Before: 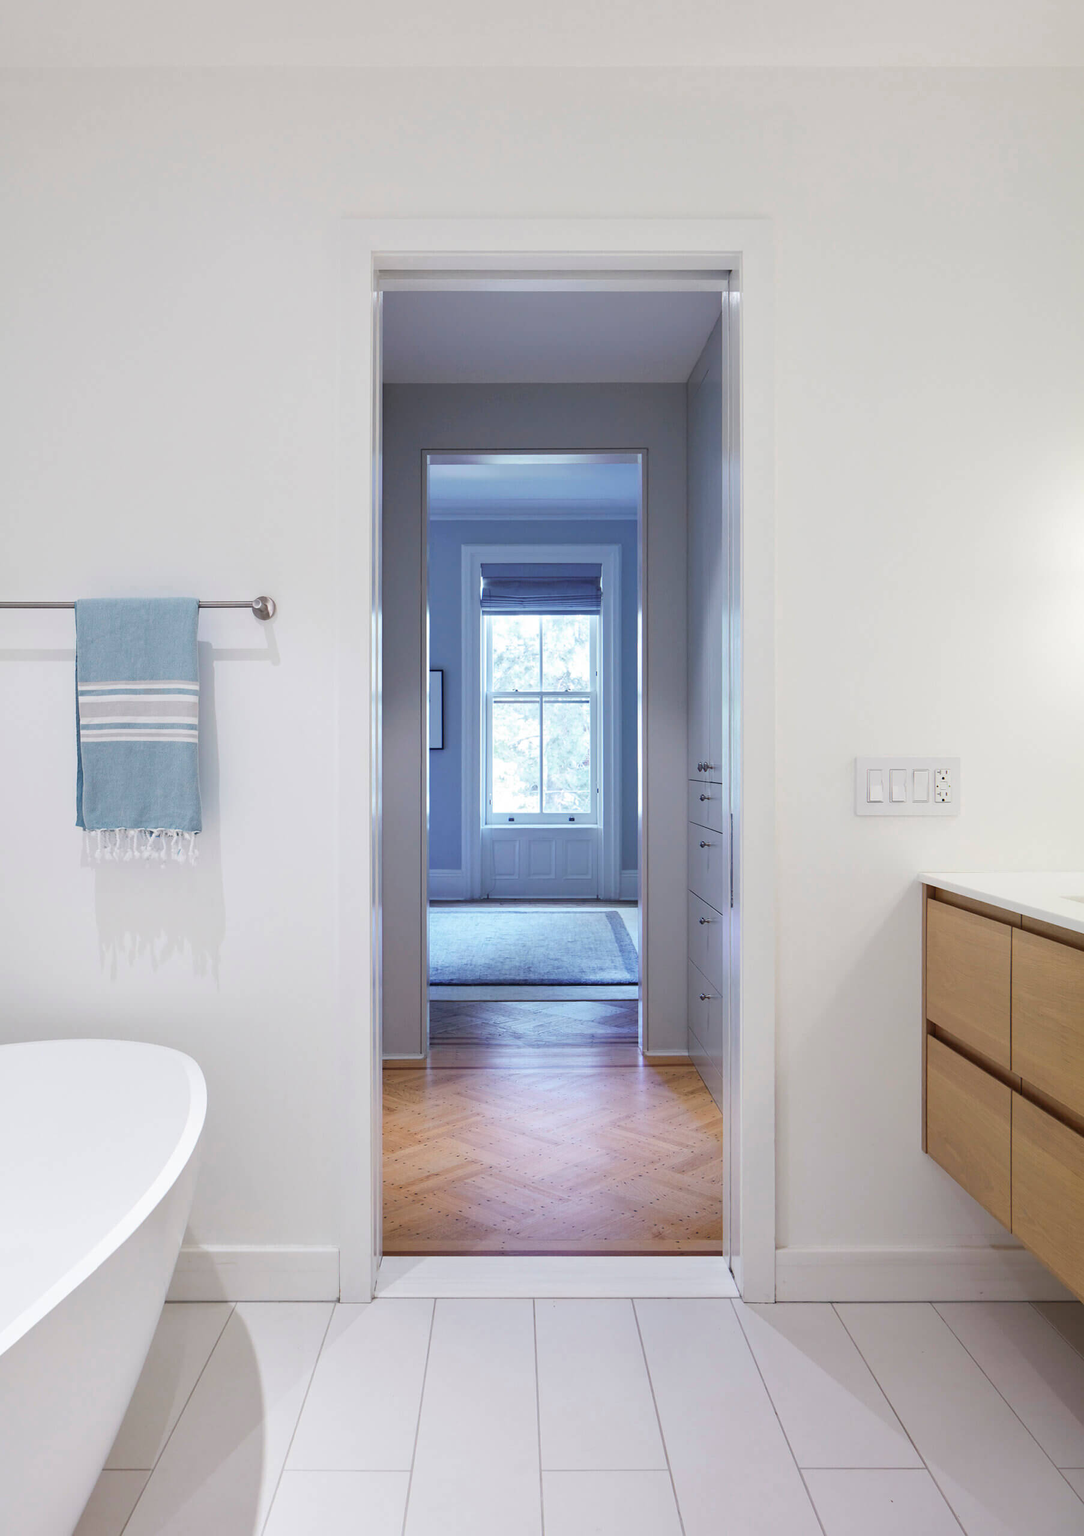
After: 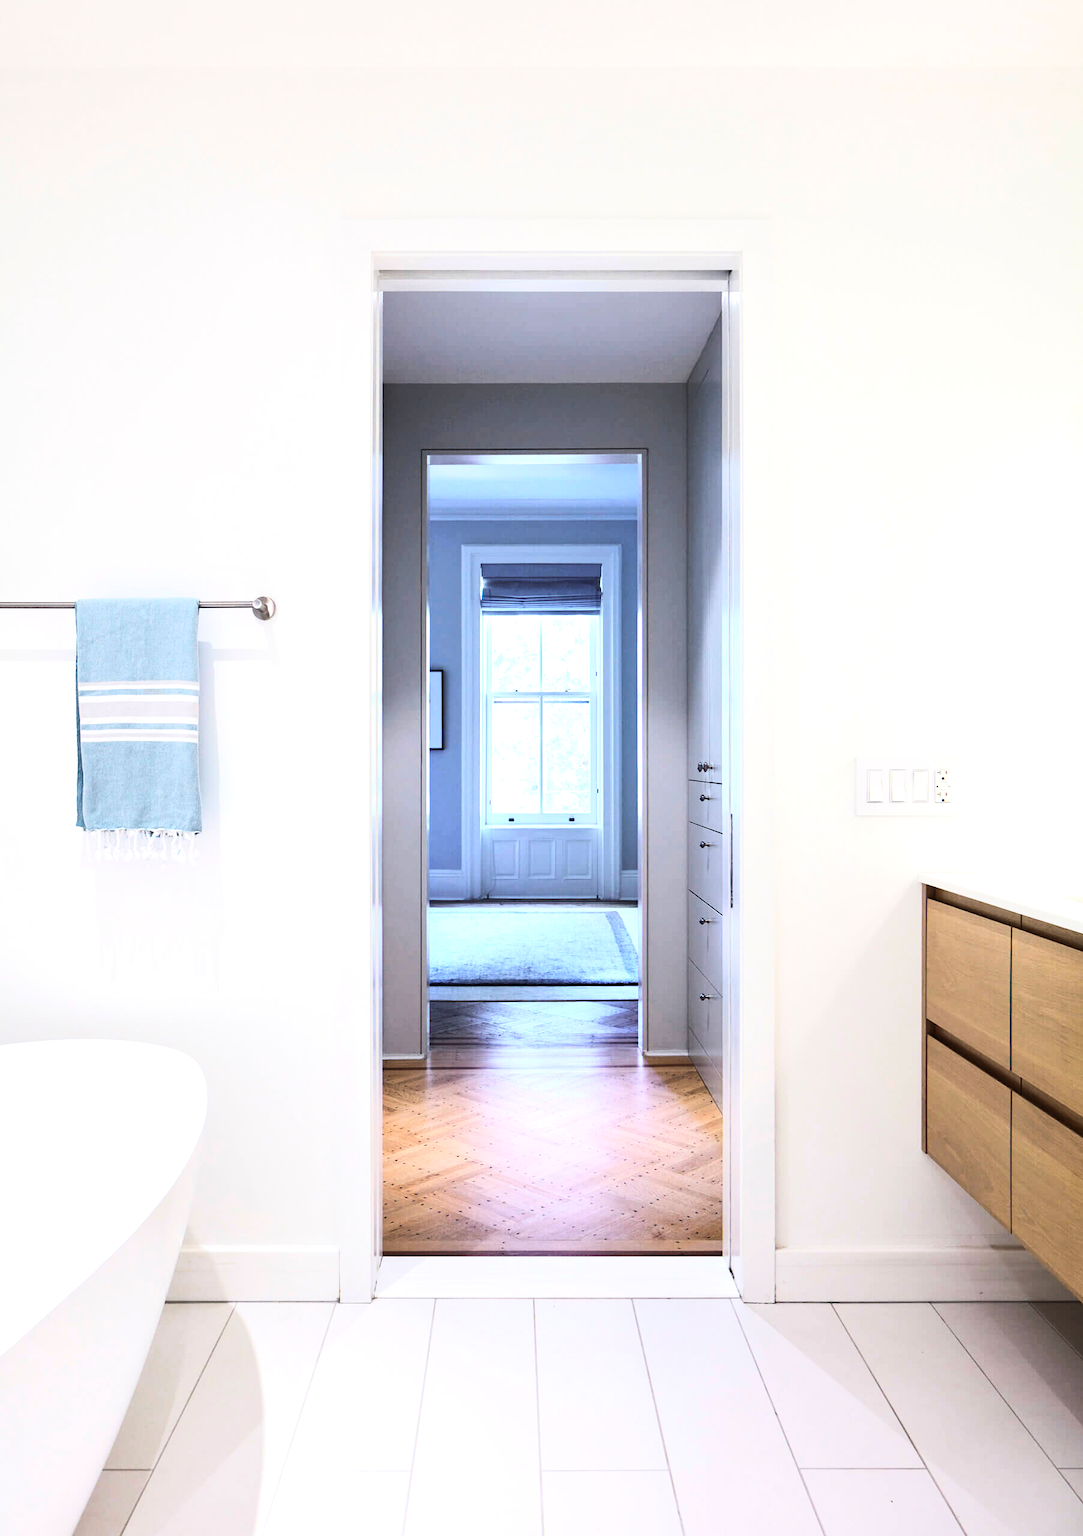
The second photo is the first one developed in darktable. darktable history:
tone curve: curves: ch0 [(0, 0) (0.003, 0.011) (0.011, 0.019) (0.025, 0.03) (0.044, 0.045) (0.069, 0.061) (0.1, 0.085) (0.136, 0.119) (0.177, 0.159) (0.224, 0.205) (0.277, 0.261) (0.335, 0.329) (0.399, 0.407) (0.468, 0.508) (0.543, 0.606) (0.623, 0.71) (0.709, 0.815) (0.801, 0.903) (0.898, 0.957) (1, 1)], color space Lab, linked channels, preserve colors none
tone equalizer: -8 EV -0.732 EV, -7 EV -0.707 EV, -6 EV -0.579 EV, -5 EV -0.388 EV, -3 EV 0.389 EV, -2 EV 0.6 EV, -1 EV 0.68 EV, +0 EV 0.752 EV, edges refinement/feathering 500, mask exposure compensation -1.57 EV, preserve details no
